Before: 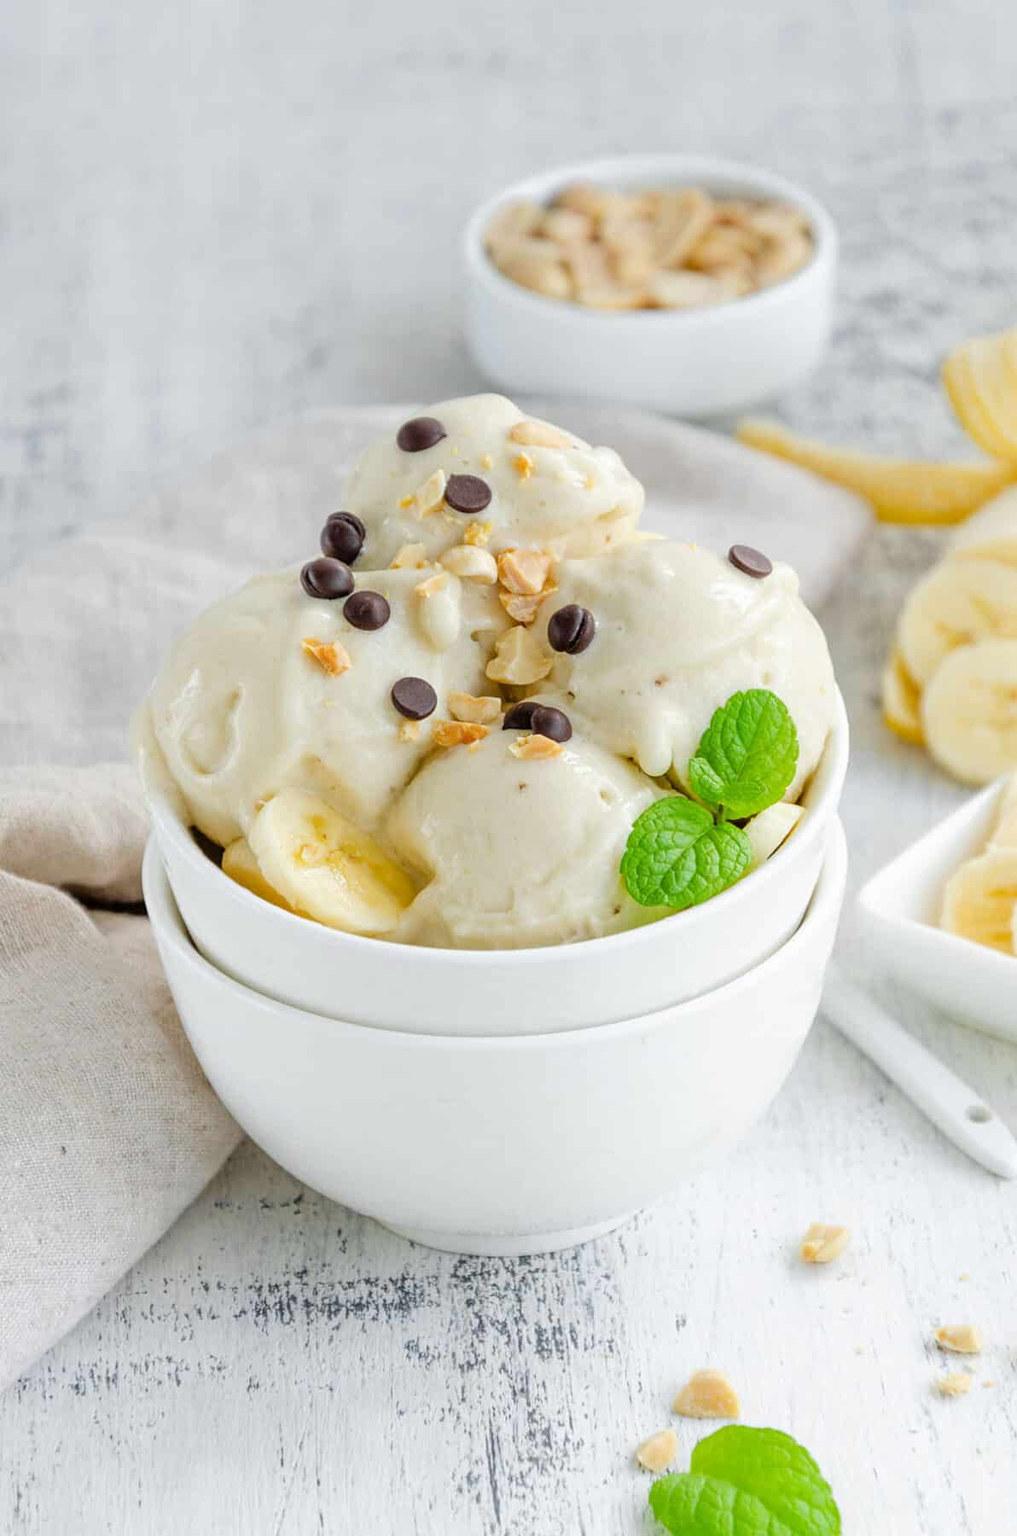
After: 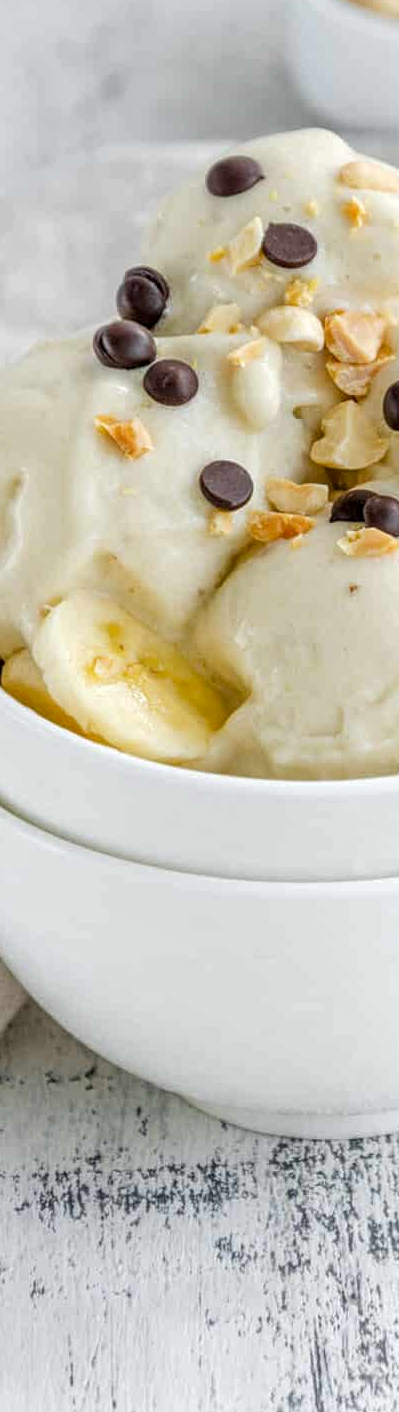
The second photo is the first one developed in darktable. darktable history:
crop and rotate: left 21.77%, top 18.528%, right 44.676%, bottom 2.997%
local contrast: detail 130%
